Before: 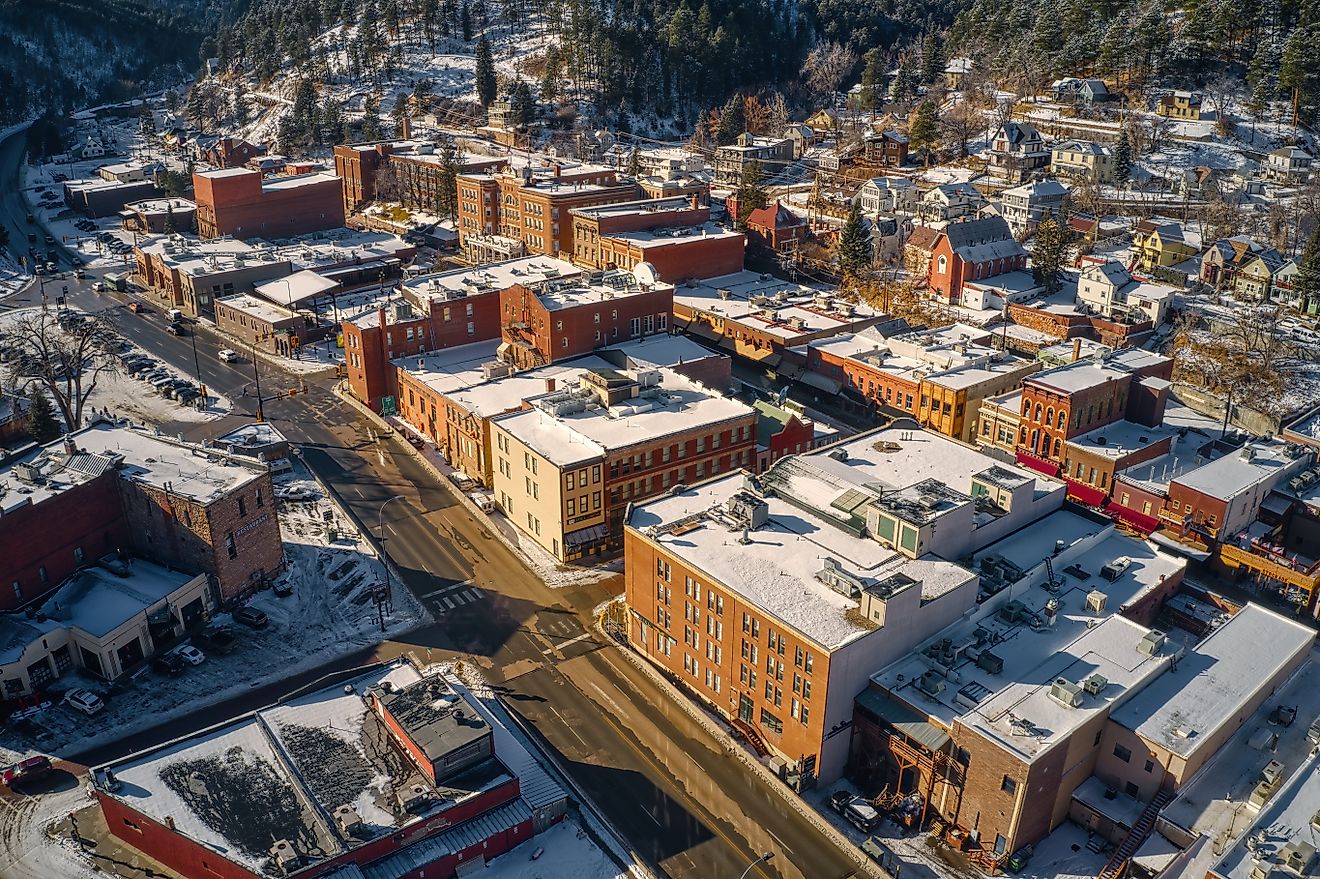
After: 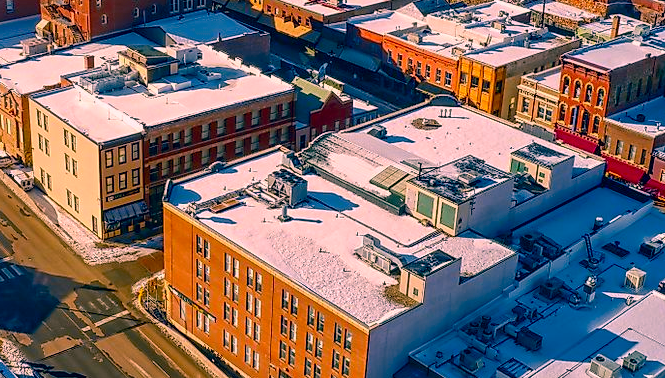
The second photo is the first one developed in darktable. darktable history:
color correction: highlights a* 16.62, highlights b* 0.234, shadows a* -14.99, shadows b* -14.34, saturation 1.47
crop: left 34.961%, top 36.793%, right 14.605%, bottom 20.099%
exposure: black level correction 0.009, exposure 0.017 EV, compensate highlight preservation false
